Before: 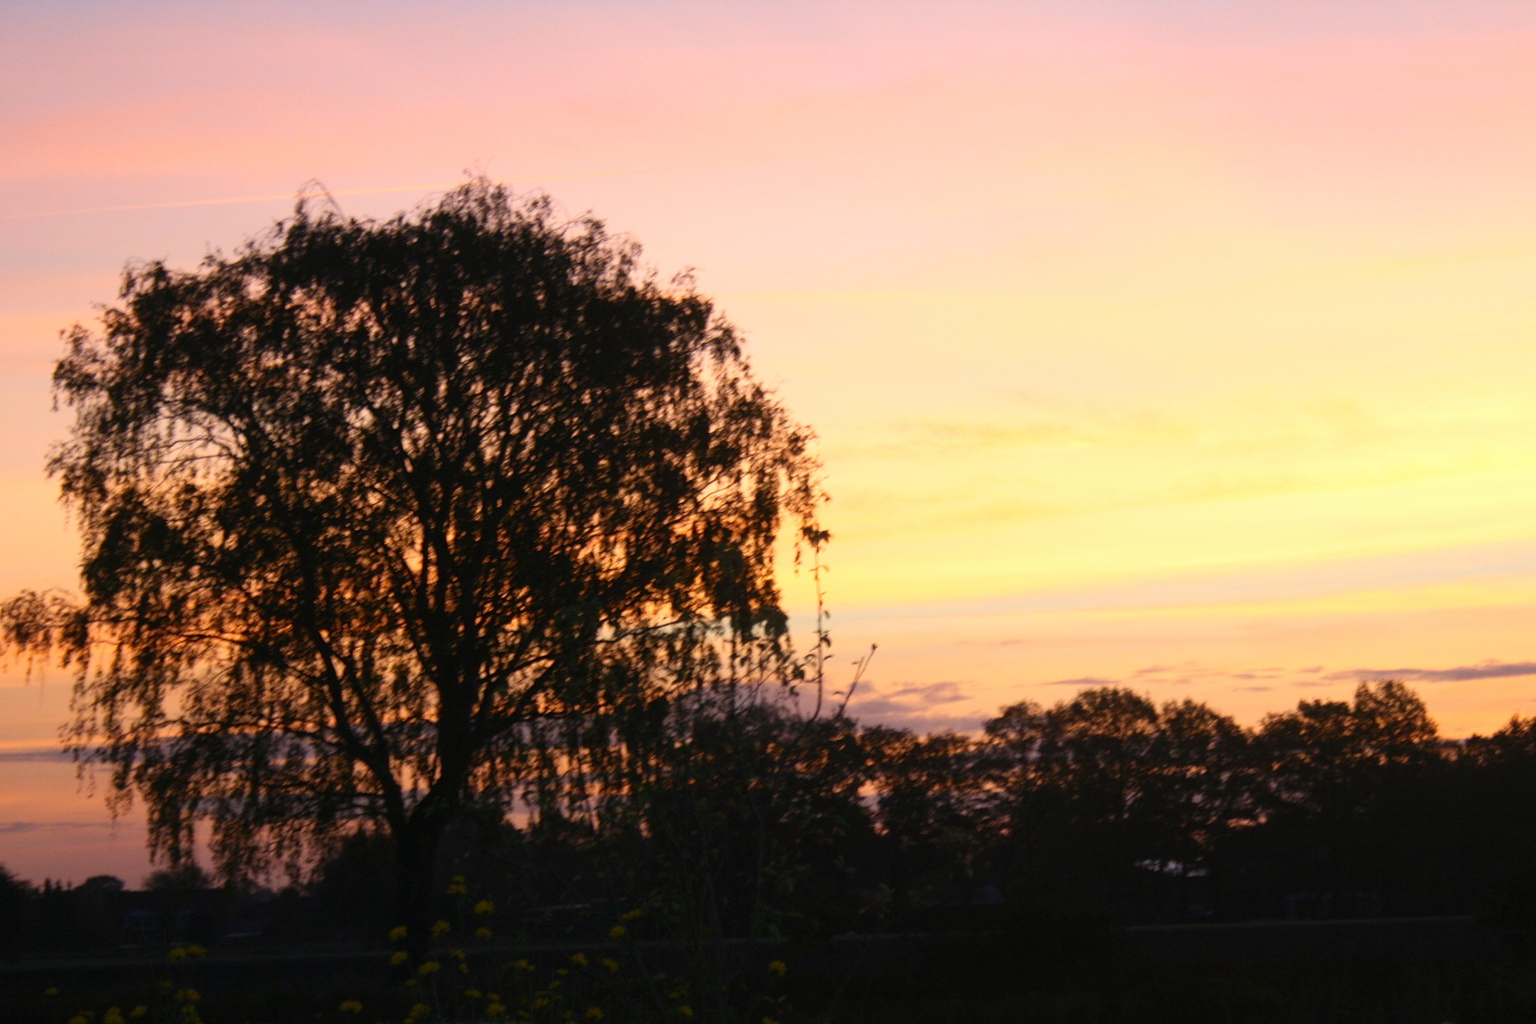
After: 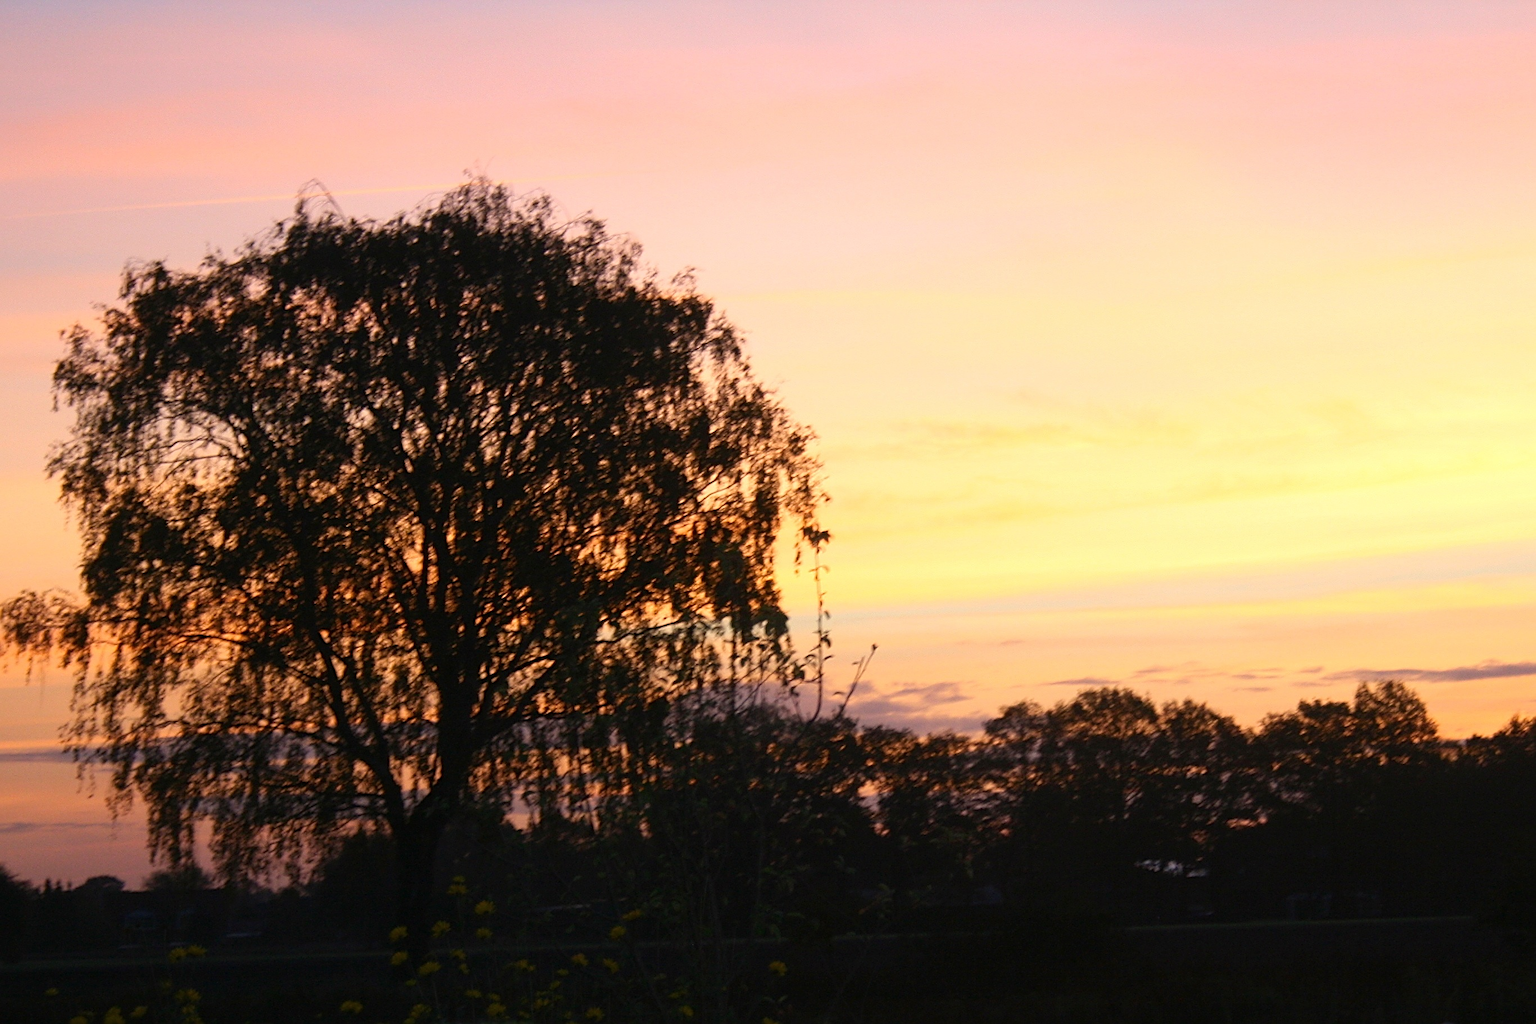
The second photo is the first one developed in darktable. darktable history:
color balance rgb: global vibrance -1%, saturation formula JzAzBz (2021)
sharpen: radius 2.543, amount 0.636
